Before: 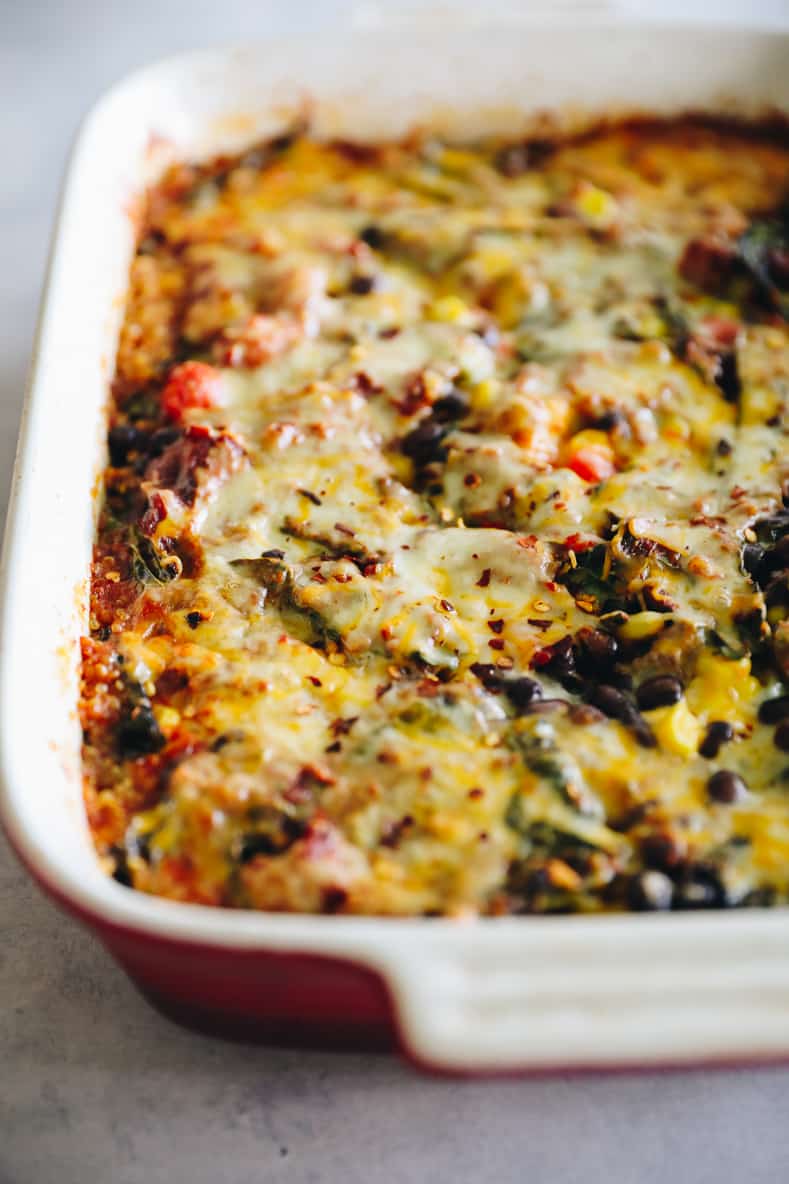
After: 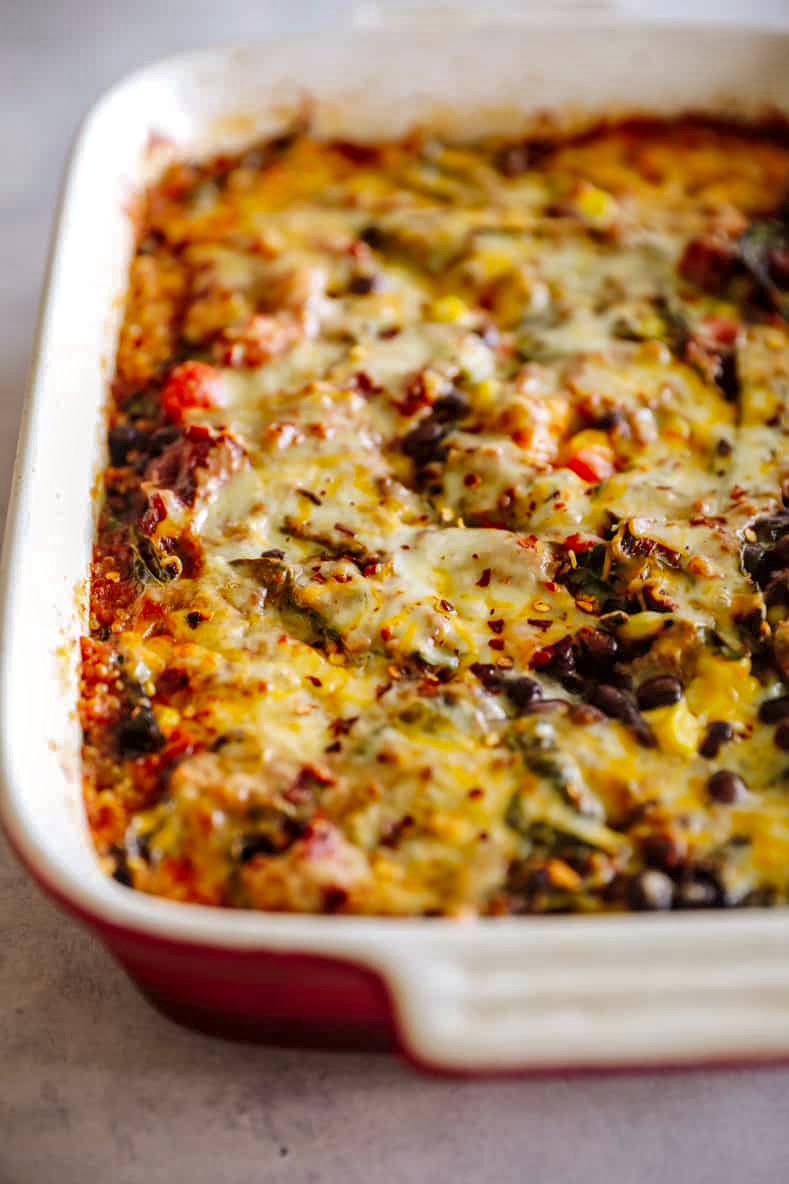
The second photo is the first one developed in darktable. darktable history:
rgb levels: mode RGB, independent channels, levels [[0, 0.5, 1], [0, 0.521, 1], [0, 0.536, 1]]
local contrast: detail 130%
shadows and highlights: on, module defaults
